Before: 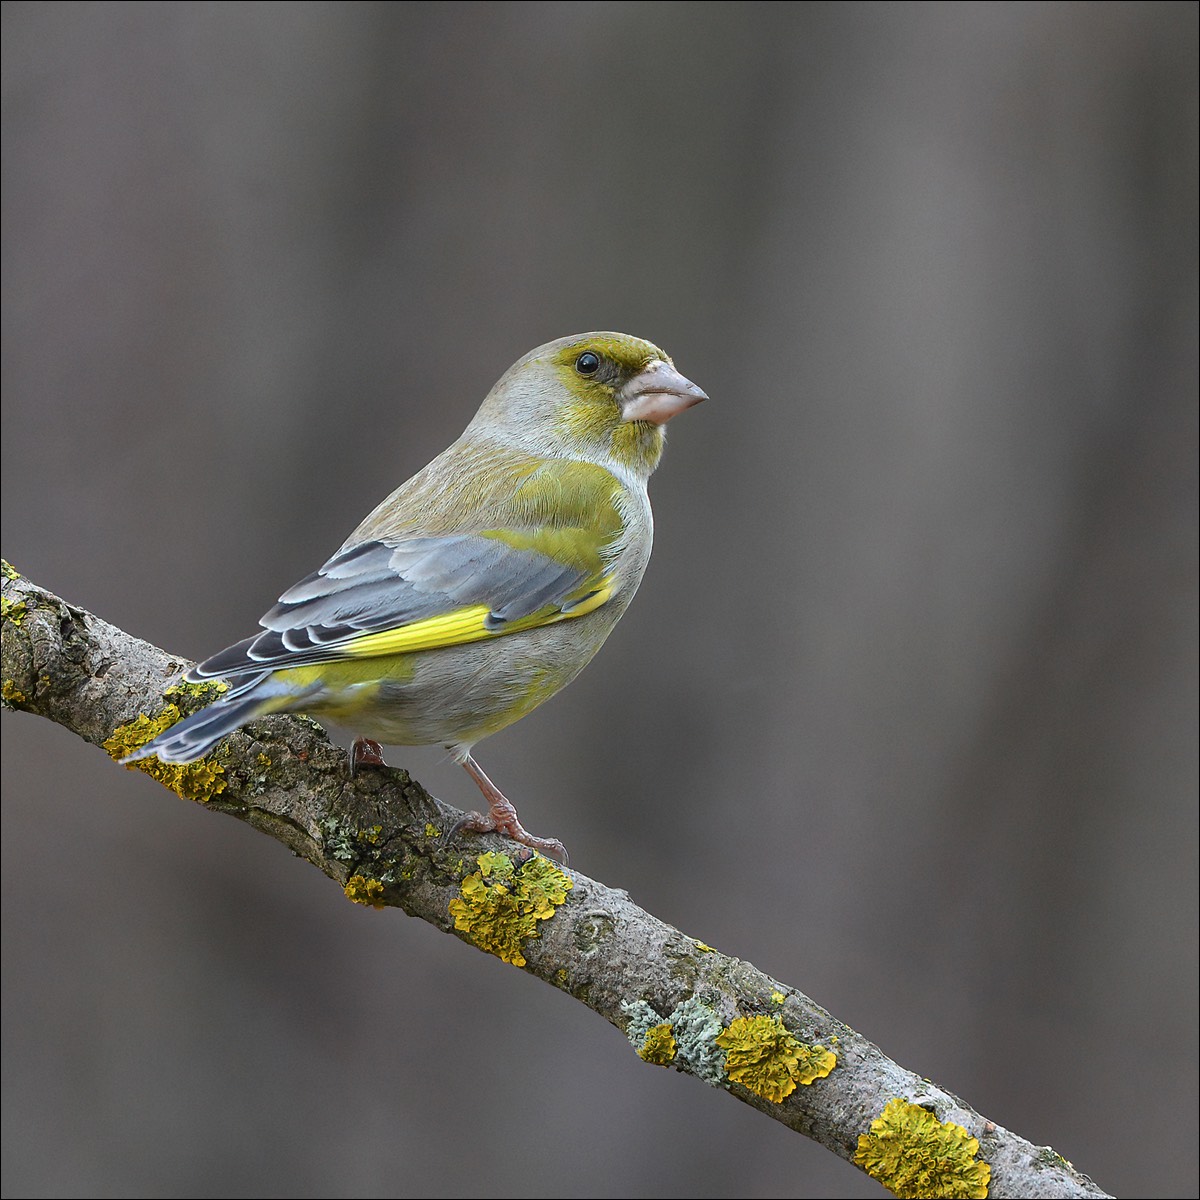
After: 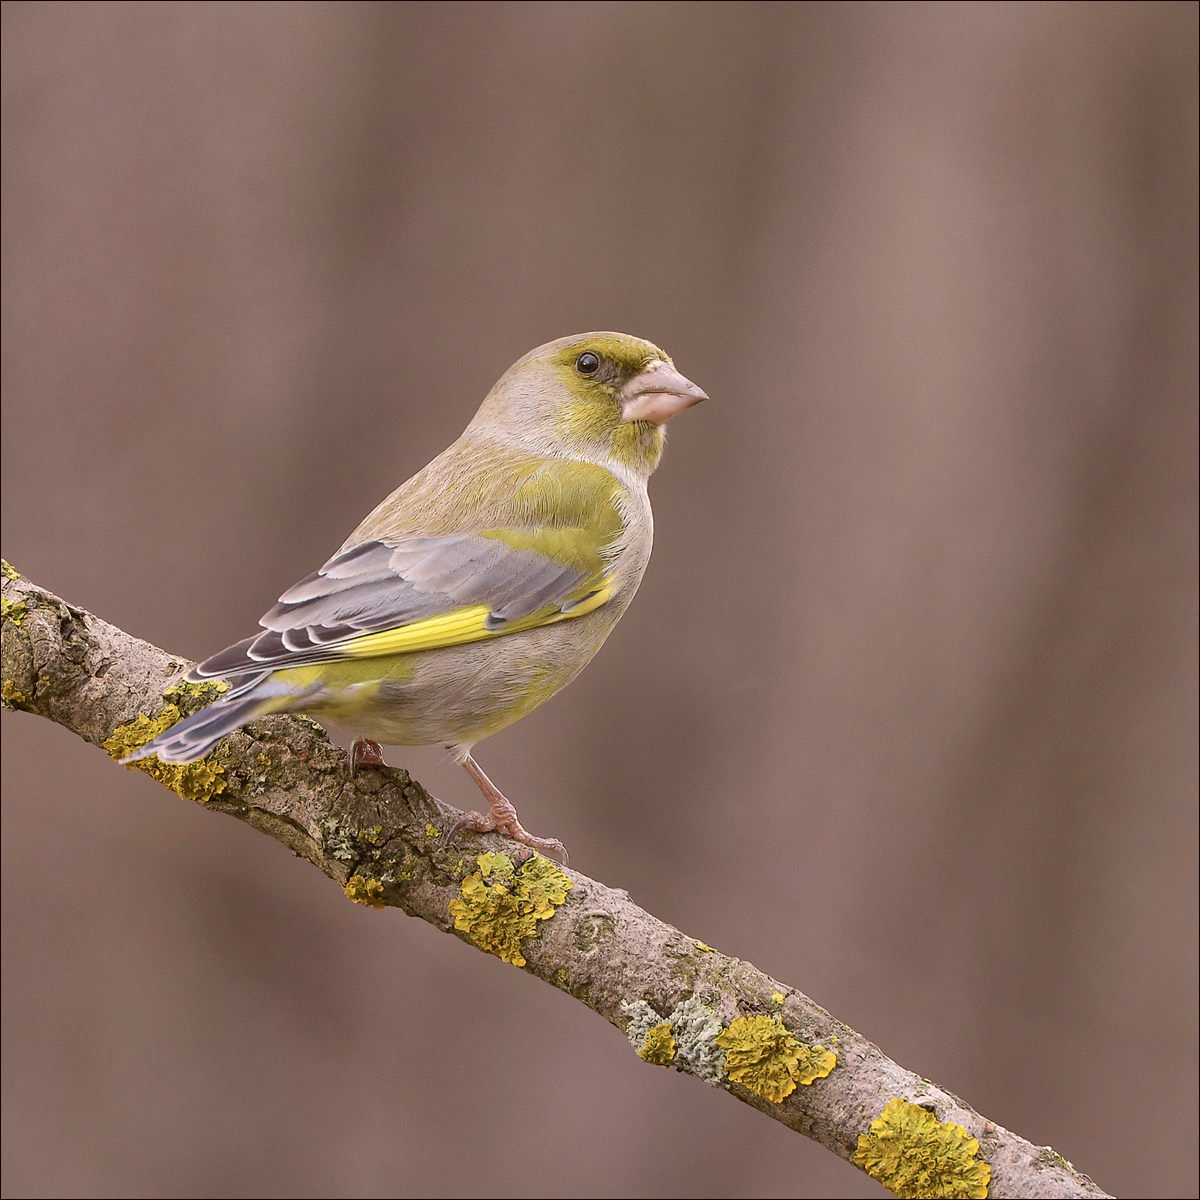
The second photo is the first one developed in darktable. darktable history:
color correction: highlights a* 10.21, highlights b* 9.64, shadows a* 8.01, shadows b* 8.49, saturation 0.777
shadows and highlights: highlights color adjustment 89.34%
velvia: strength 28.78%
